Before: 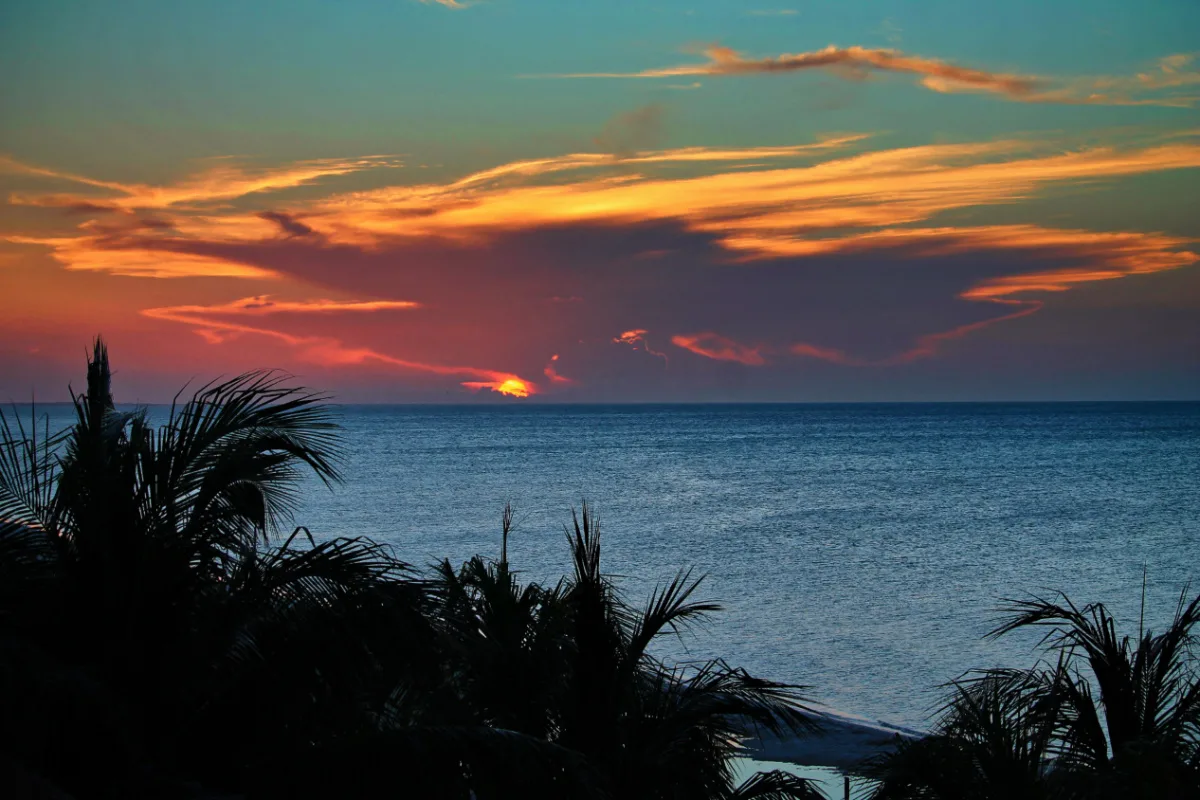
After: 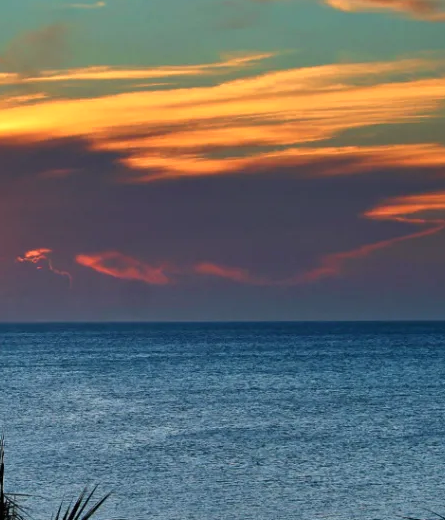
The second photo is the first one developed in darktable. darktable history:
levels: black 0.061%
exposure: exposure 0.223 EV, compensate highlight preservation false
crop and rotate: left 49.699%, top 10.135%, right 13.154%, bottom 24.769%
